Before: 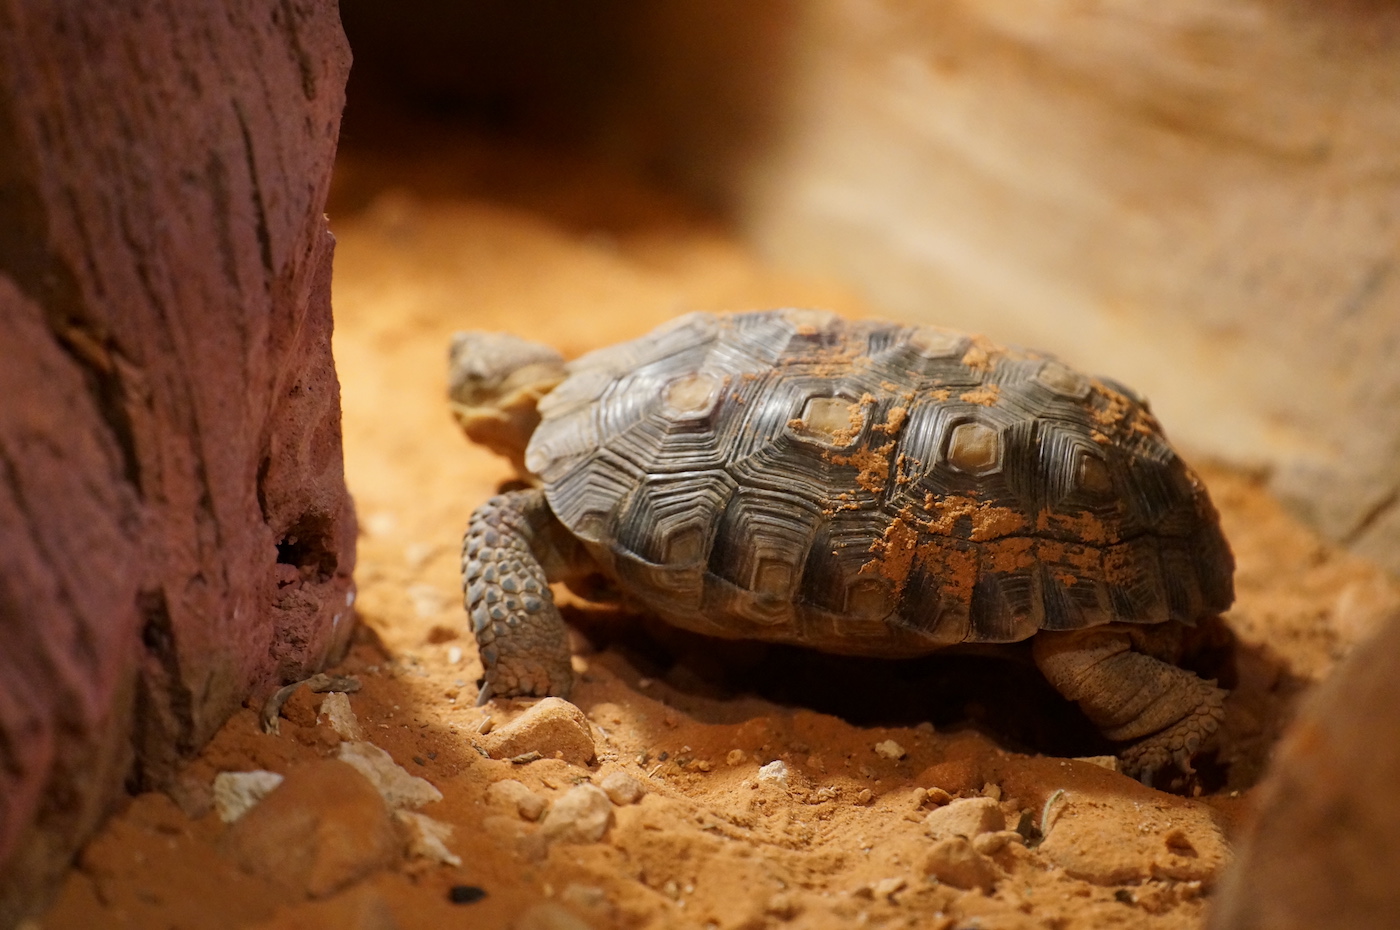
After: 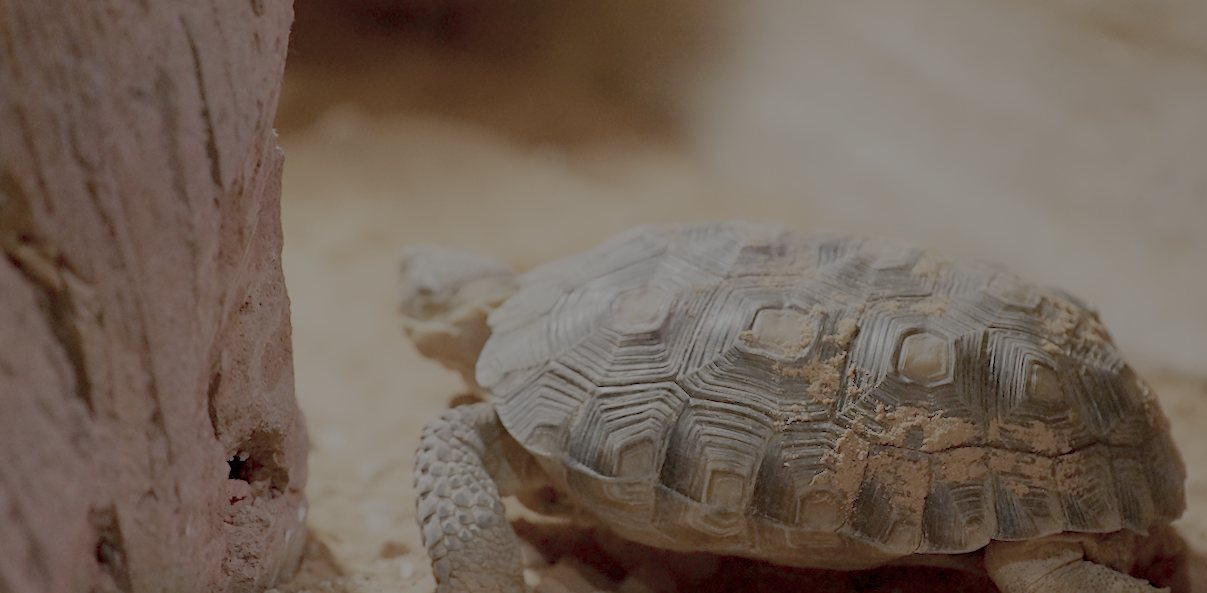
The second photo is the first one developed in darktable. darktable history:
crop: left 3.015%, top 8.969%, right 9.647%, bottom 26.457%
filmic rgb: white relative exposure 8 EV, threshold 3 EV, structure ↔ texture 100%, target black luminance 0%, hardness 2.44, latitude 76.53%, contrast 0.562, shadows ↔ highlights balance 0%, preserve chrominance no, color science v4 (2020), iterations of high-quality reconstruction 10, type of noise poissonian, enable highlight reconstruction true
color balance rgb: contrast -30%
color zones: curves: ch0 [(0, 0.6) (0.129, 0.508) (0.193, 0.483) (0.429, 0.5) (0.571, 0.5) (0.714, 0.5) (0.857, 0.5) (1, 0.6)]; ch1 [(0, 0.481) (0.112, 0.245) (0.213, 0.223) (0.429, 0.233) (0.571, 0.231) (0.683, 0.242) (0.857, 0.296) (1, 0.481)]
rotate and perspective: rotation -0.45°, automatic cropping original format, crop left 0.008, crop right 0.992, crop top 0.012, crop bottom 0.988
sharpen: amount 0.2
tone equalizer: on, module defaults
exposure: exposure -0.05 EV
